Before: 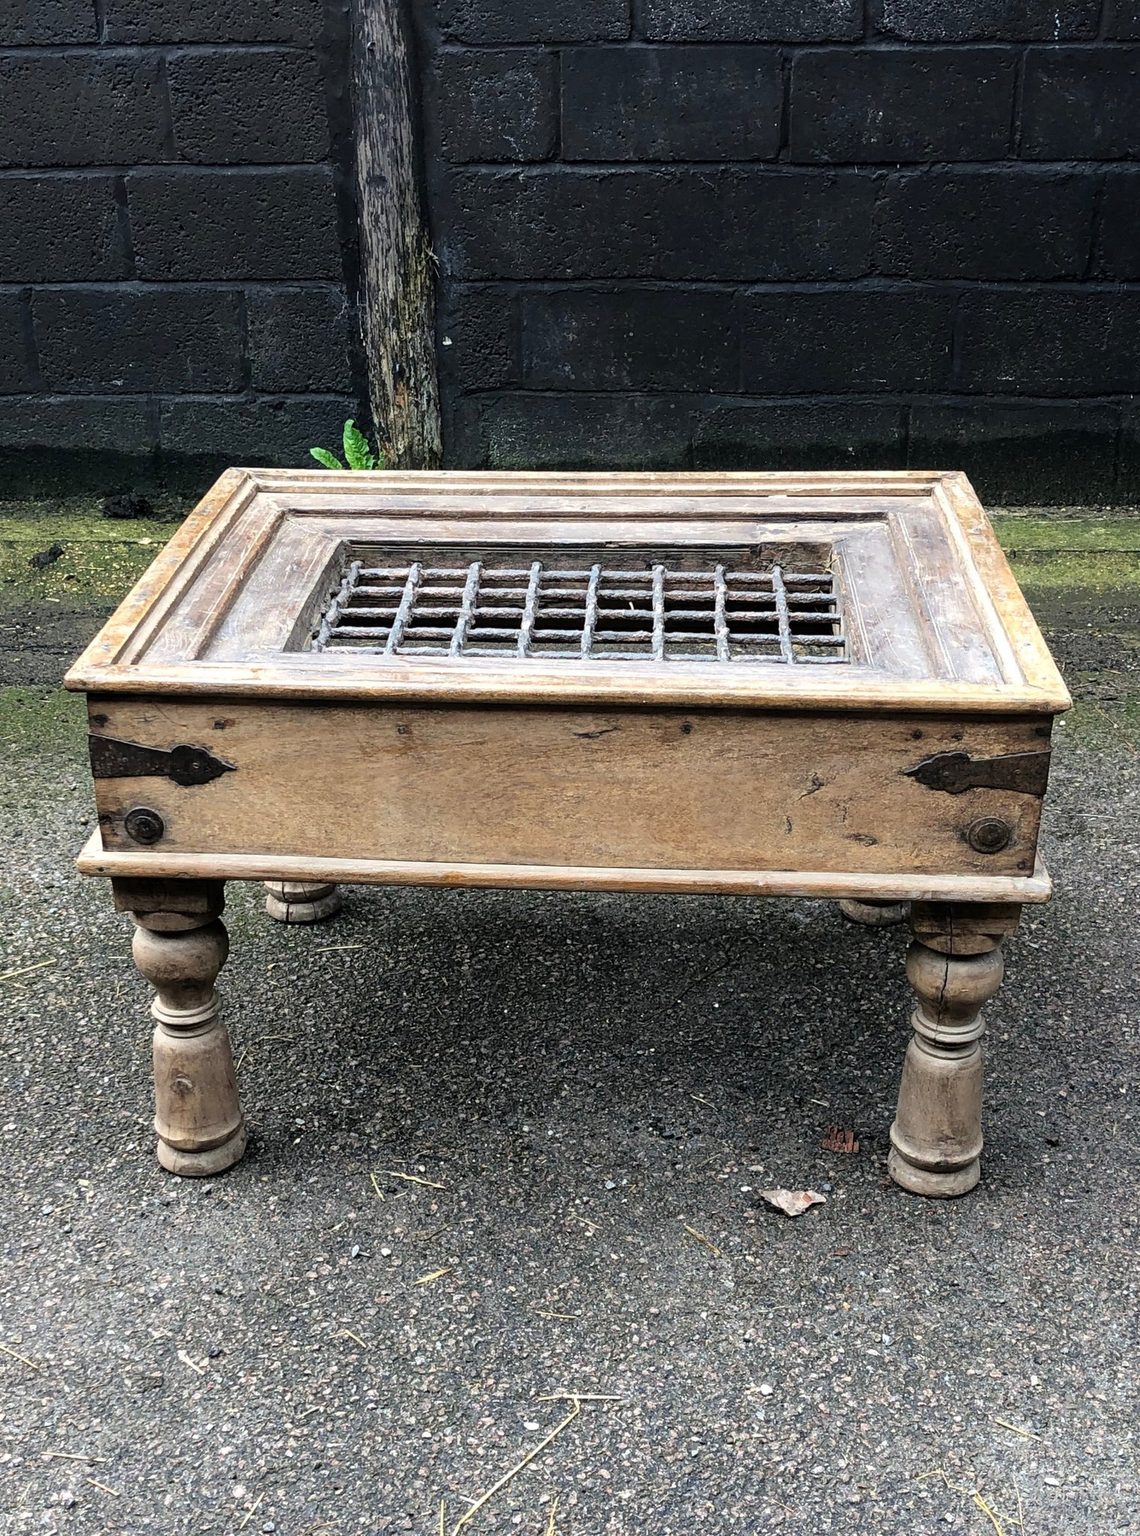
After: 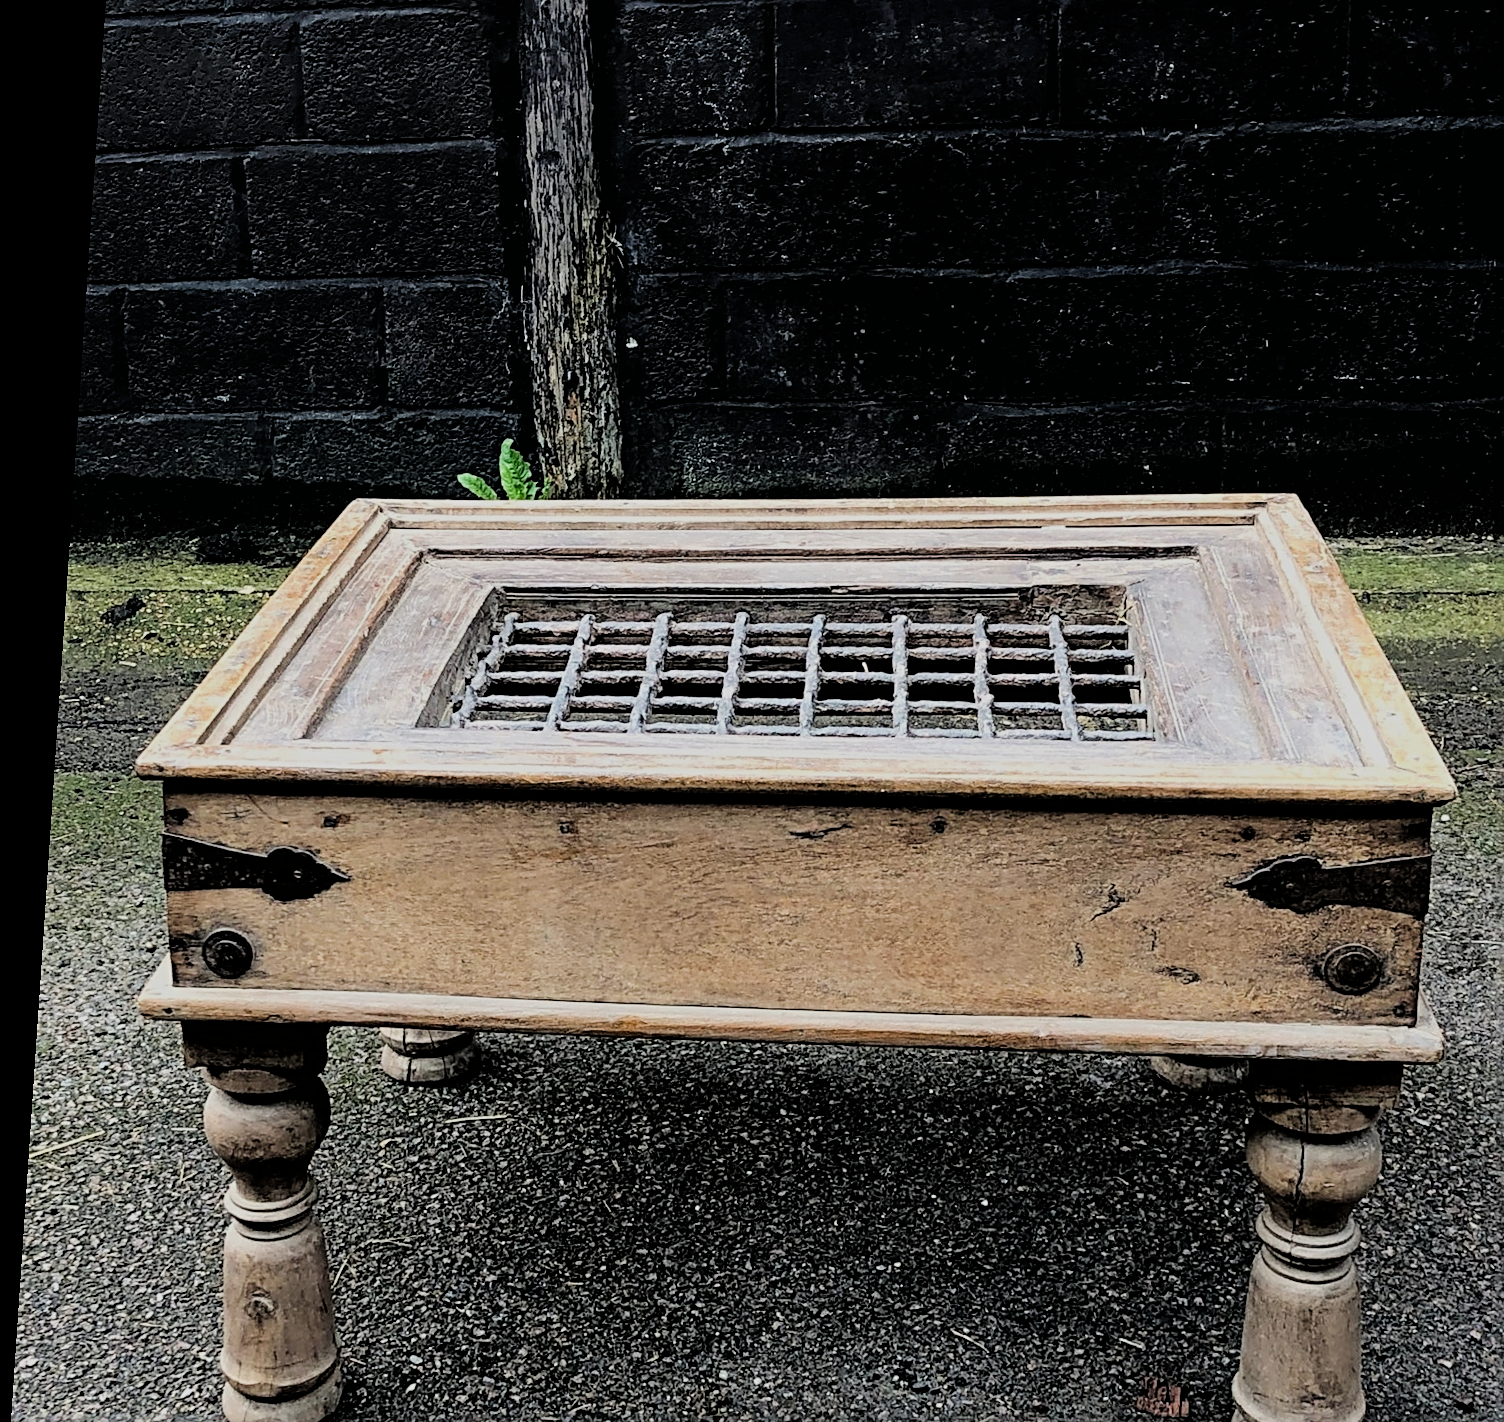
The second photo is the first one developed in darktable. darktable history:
filmic rgb: black relative exposure -4.14 EV, white relative exposure 5.1 EV, hardness 2.11, contrast 1.165
crop: left 1.509%, top 3.452%, right 7.696%, bottom 28.452%
tone equalizer: on, module defaults
rotate and perspective: rotation 0.128°, lens shift (vertical) -0.181, lens shift (horizontal) -0.044, shear 0.001, automatic cropping off
sharpen: radius 3.119
